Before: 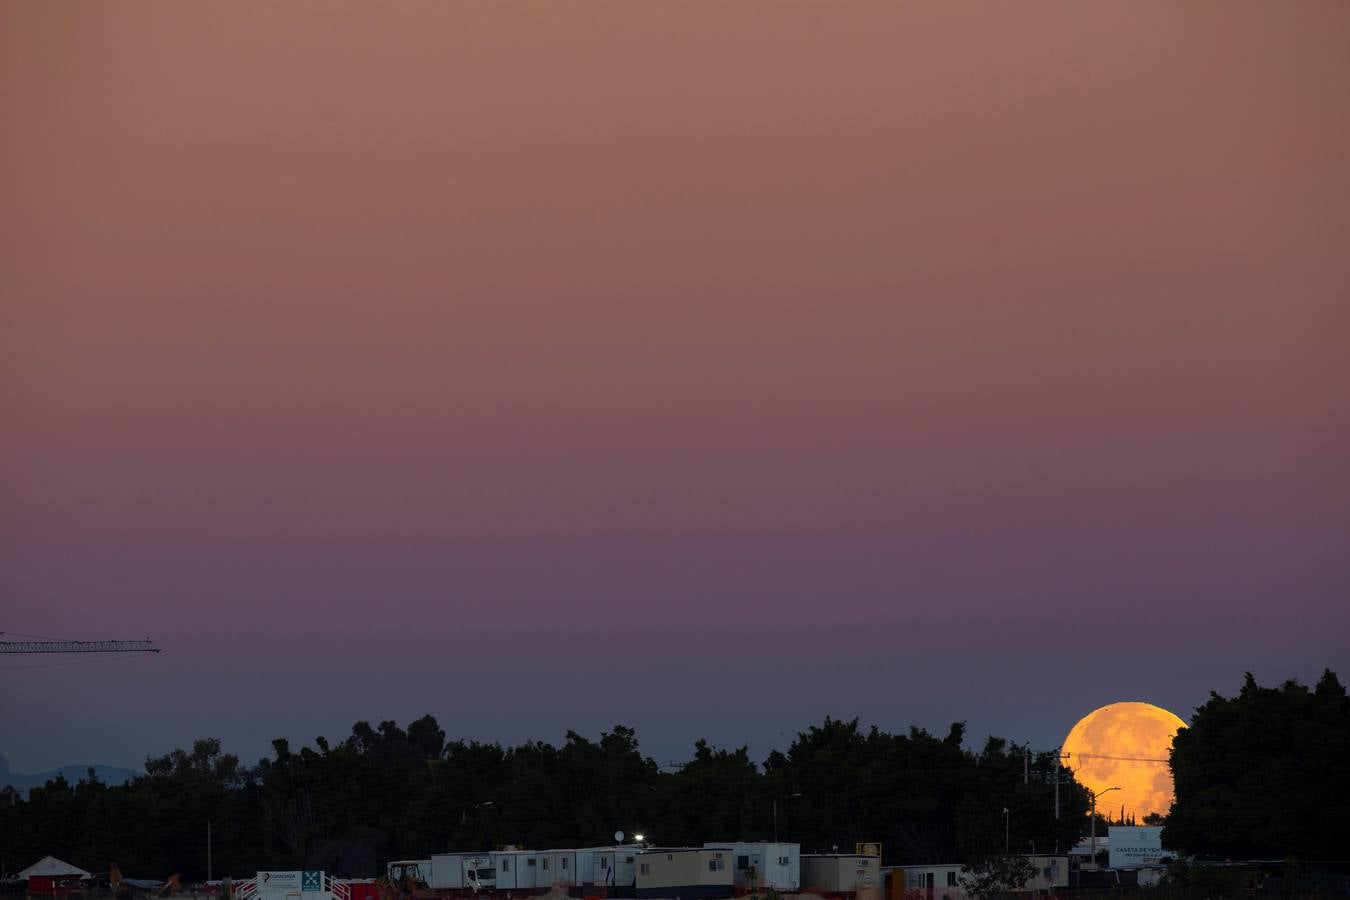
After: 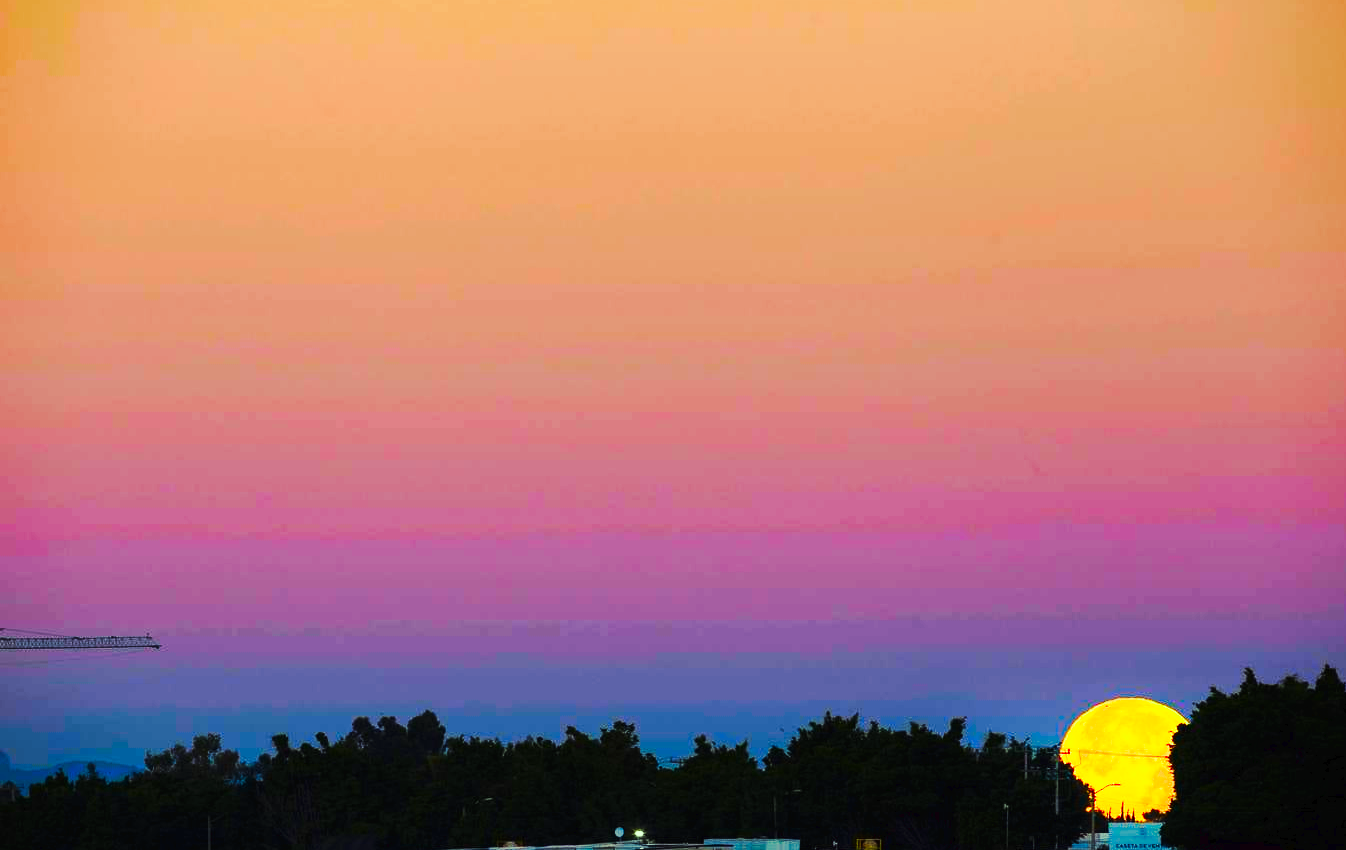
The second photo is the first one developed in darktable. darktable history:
color correction: highlights a* -10.77, highlights b* 9.8, saturation 1.72
white balance: emerald 1
base curve: curves: ch0 [(0, 0) (0.028, 0.03) (0.121, 0.232) (0.46, 0.748) (0.859, 0.968) (1, 1)], preserve colors none
crop: top 0.448%, right 0.264%, bottom 5.045%
tone curve: curves: ch0 [(0, 0) (0.003, 0.017) (0.011, 0.018) (0.025, 0.03) (0.044, 0.051) (0.069, 0.075) (0.1, 0.104) (0.136, 0.138) (0.177, 0.183) (0.224, 0.237) (0.277, 0.294) (0.335, 0.361) (0.399, 0.446) (0.468, 0.552) (0.543, 0.66) (0.623, 0.753) (0.709, 0.843) (0.801, 0.912) (0.898, 0.962) (1, 1)], preserve colors none
